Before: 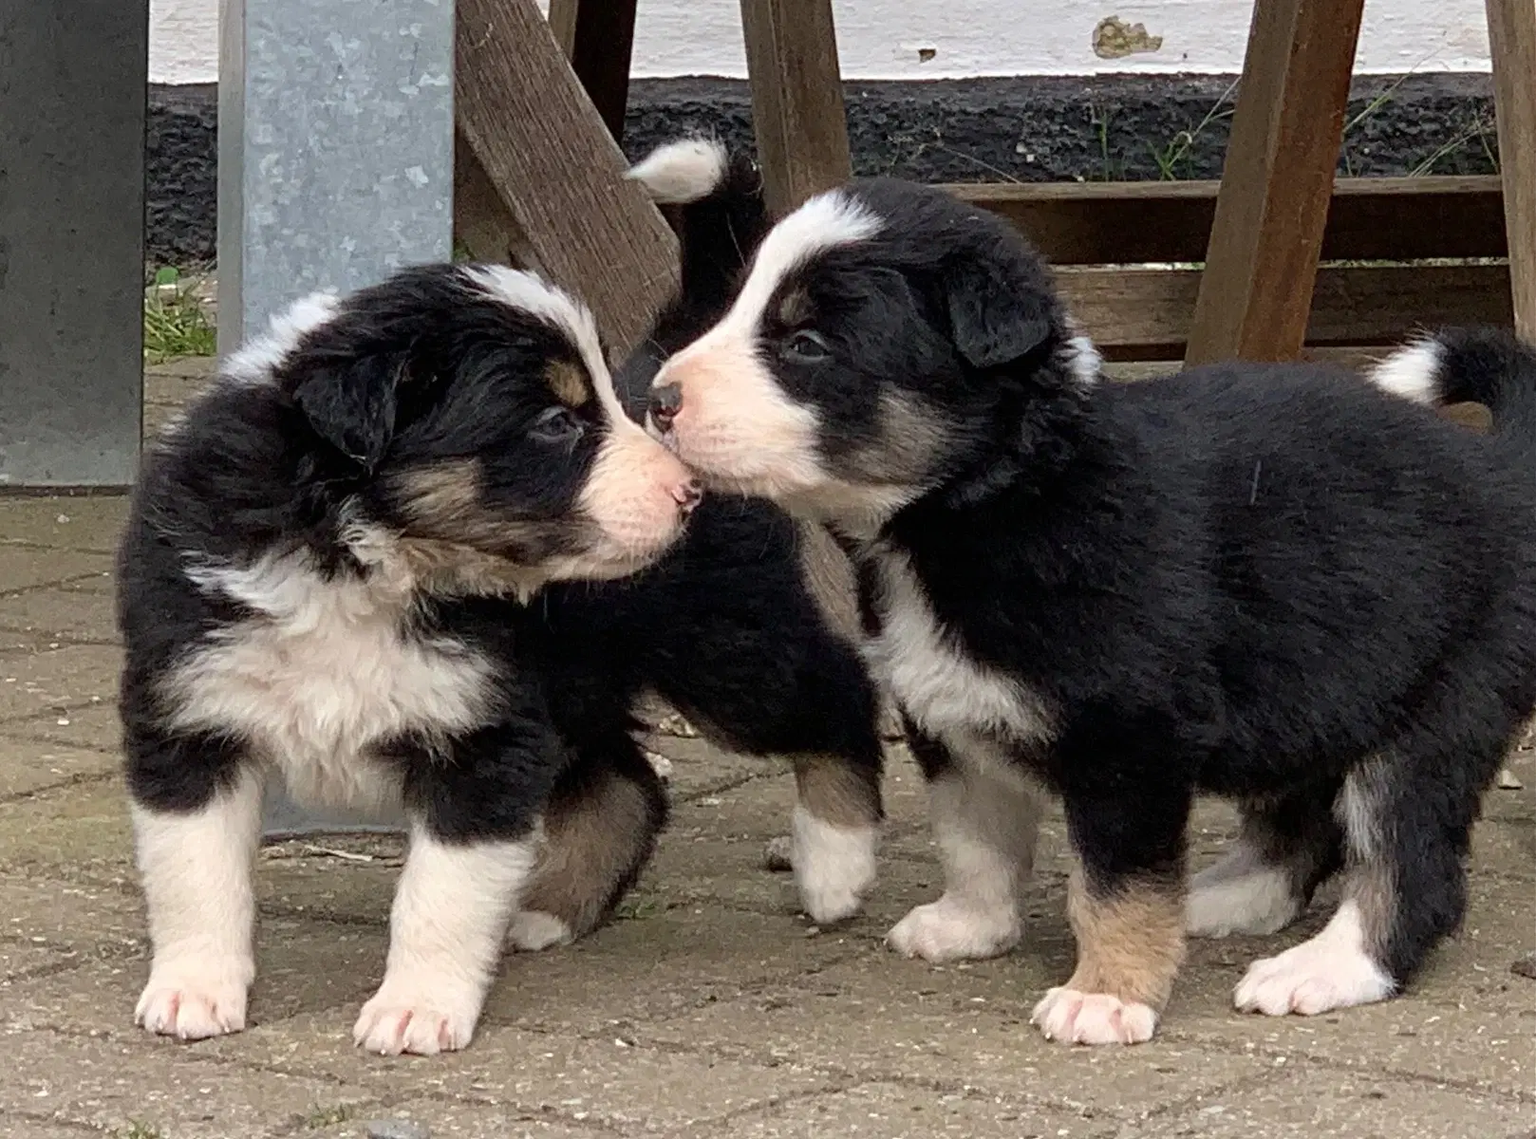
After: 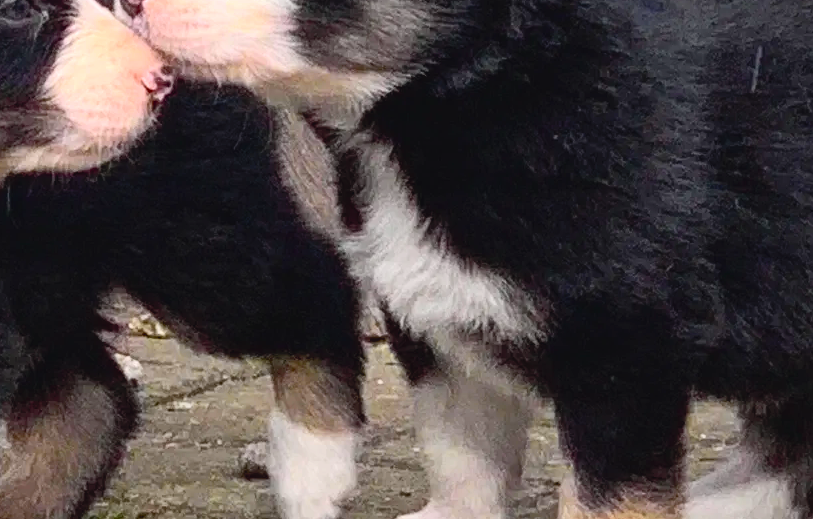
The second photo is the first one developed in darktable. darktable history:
tone curve: curves: ch0 [(0, 0.023) (0.103, 0.087) (0.295, 0.297) (0.445, 0.531) (0.553, 0.665) (0.735, 0.843) (0.994, 1)]; ch1 [(0, 0) (0.427, 0.346) (0.456, 0.426) (0.484, 0.483) (0.509, 0.514) (0.535, 0.56) (0.581, 0.632) (0.646, 0.715) (1, 1)]; ch2 [(0, 0) (0.369, 0.388) (0.449, 0.431) (0.501, 0.495) (0.533, 0.518) (0.572, 0.612) (0.677, 0.752) (1, 1)], color space Lab, independent channels, preserve colors none
crop: left 35.03%, top 36.625%, right 14.663%, bottom 20.057%
shadows and highlights: shadows 43.06, highlights 6.94
